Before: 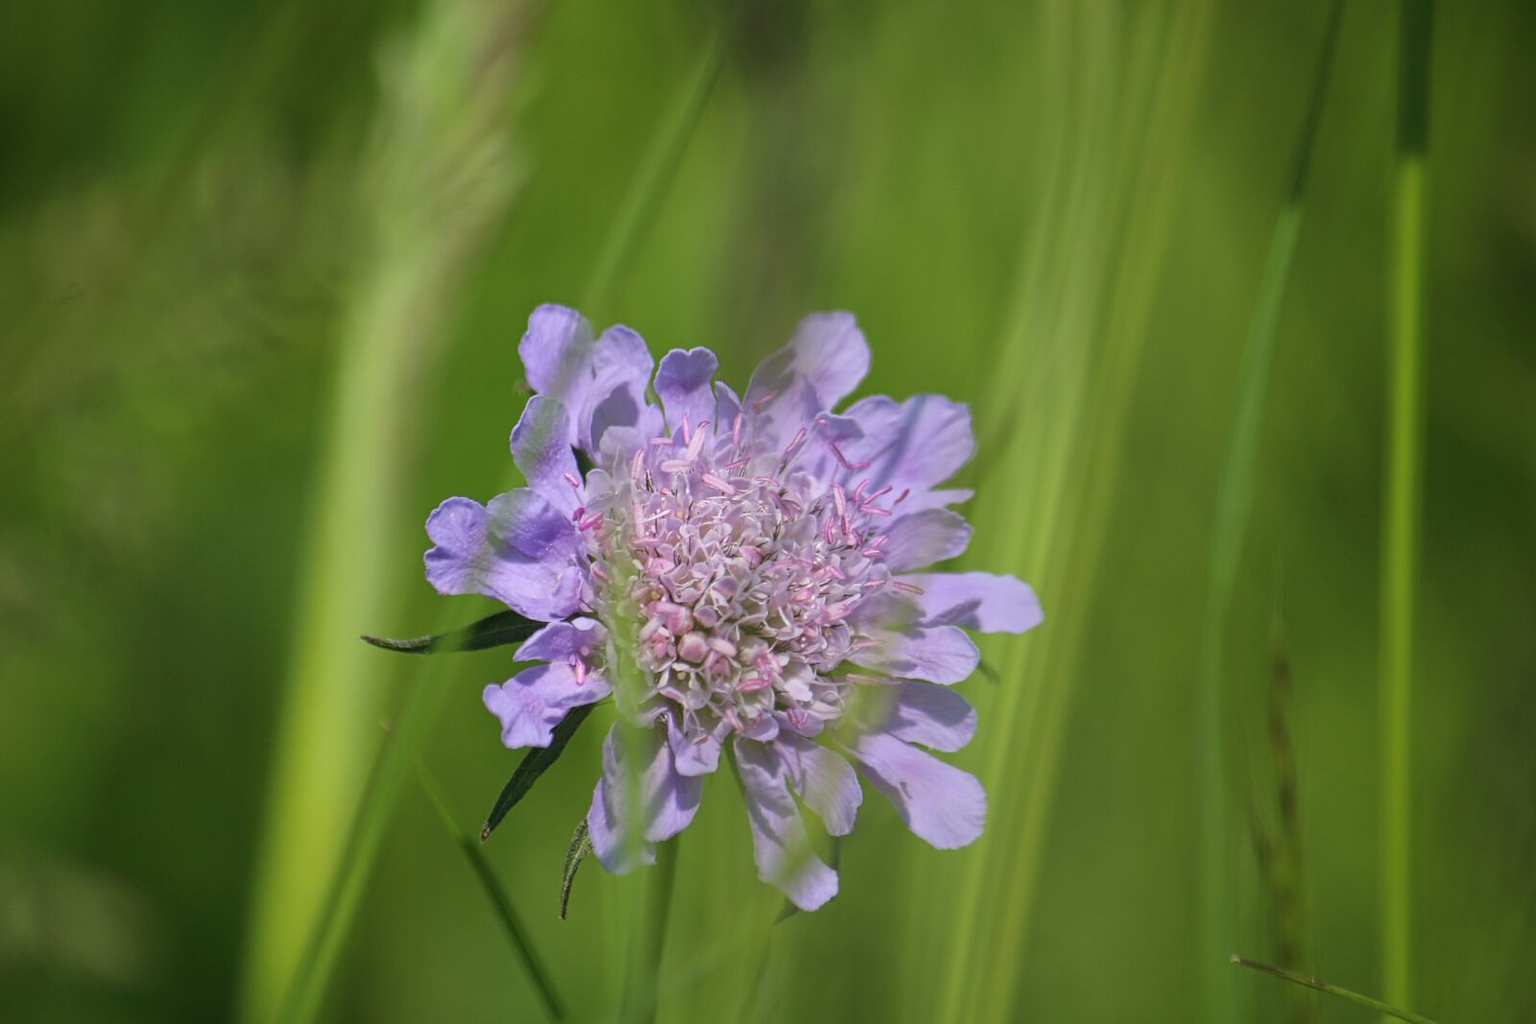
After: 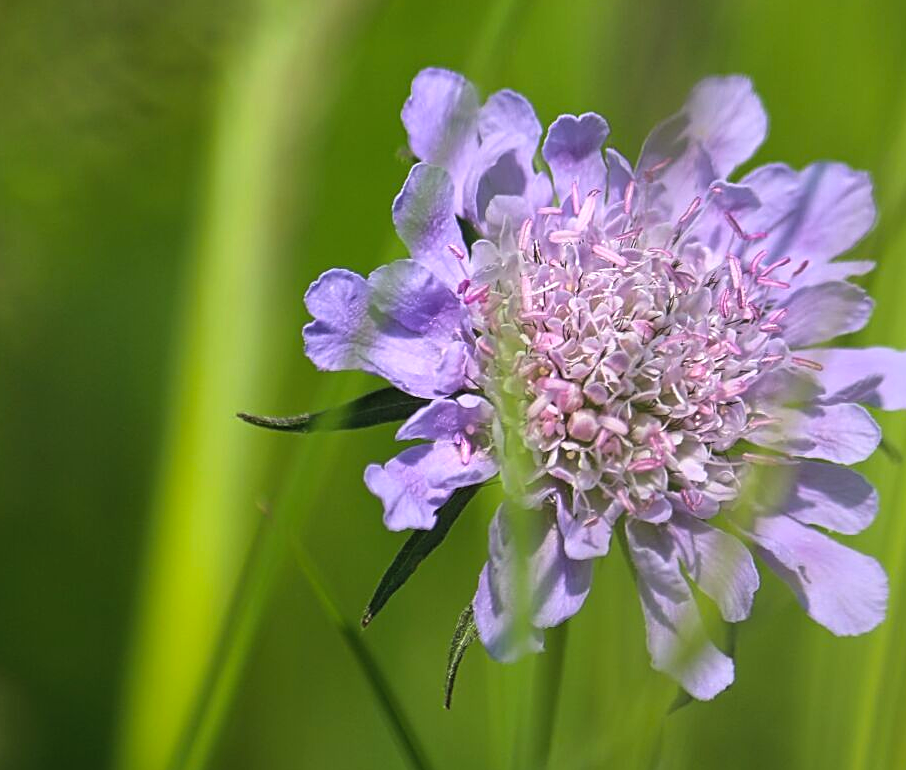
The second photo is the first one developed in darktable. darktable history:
crop: left 8.728%, top 23.365%, right 34.609%, bottom 4.434%
sharpen: on, module defaults
color balance rgb: linear chroma grading › global chroma 14.602%, perceptual saturation grading › global saturation 0.891%, perceptual brilliance grading › global brilliance -17.857%, perceptual brilliance grading › highlights 28.79%
contrast brightness saturation: contrast 0.052, brightness 0.055, saturation 0.014
